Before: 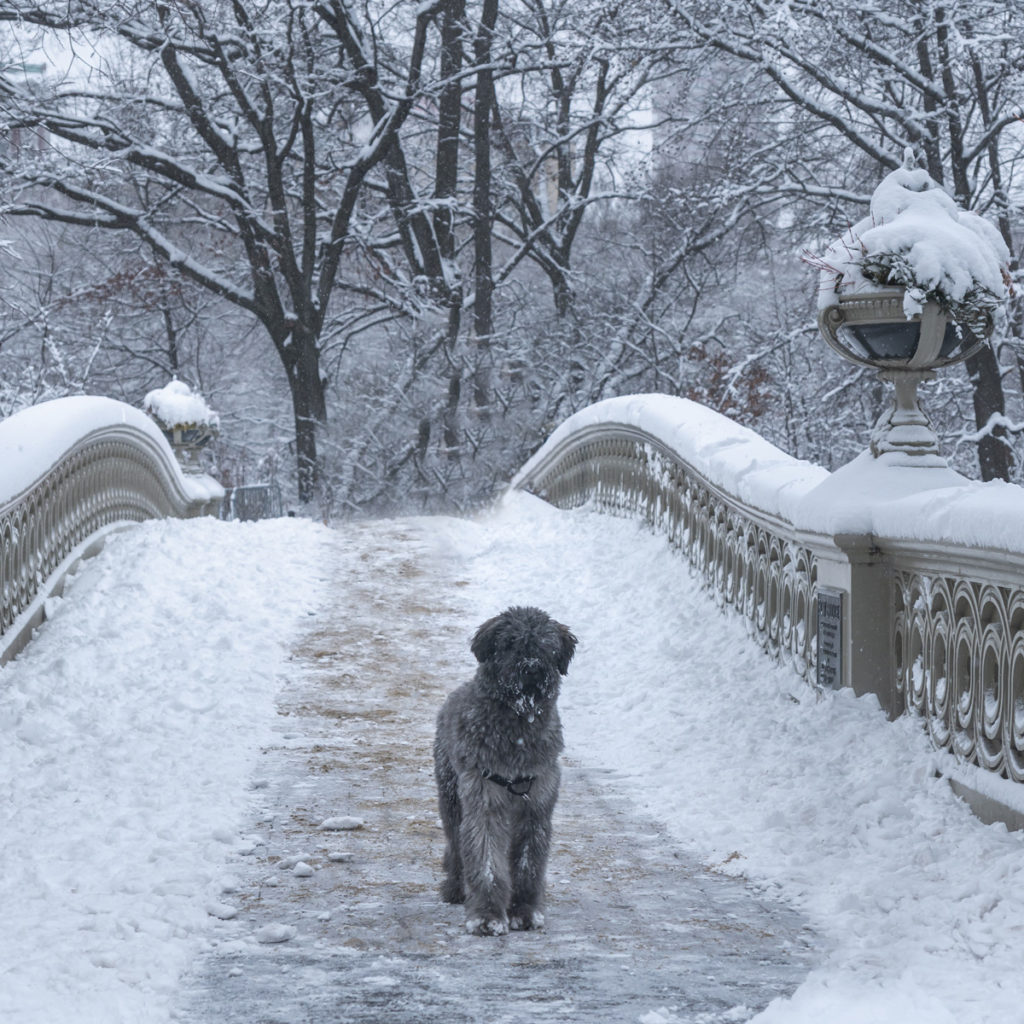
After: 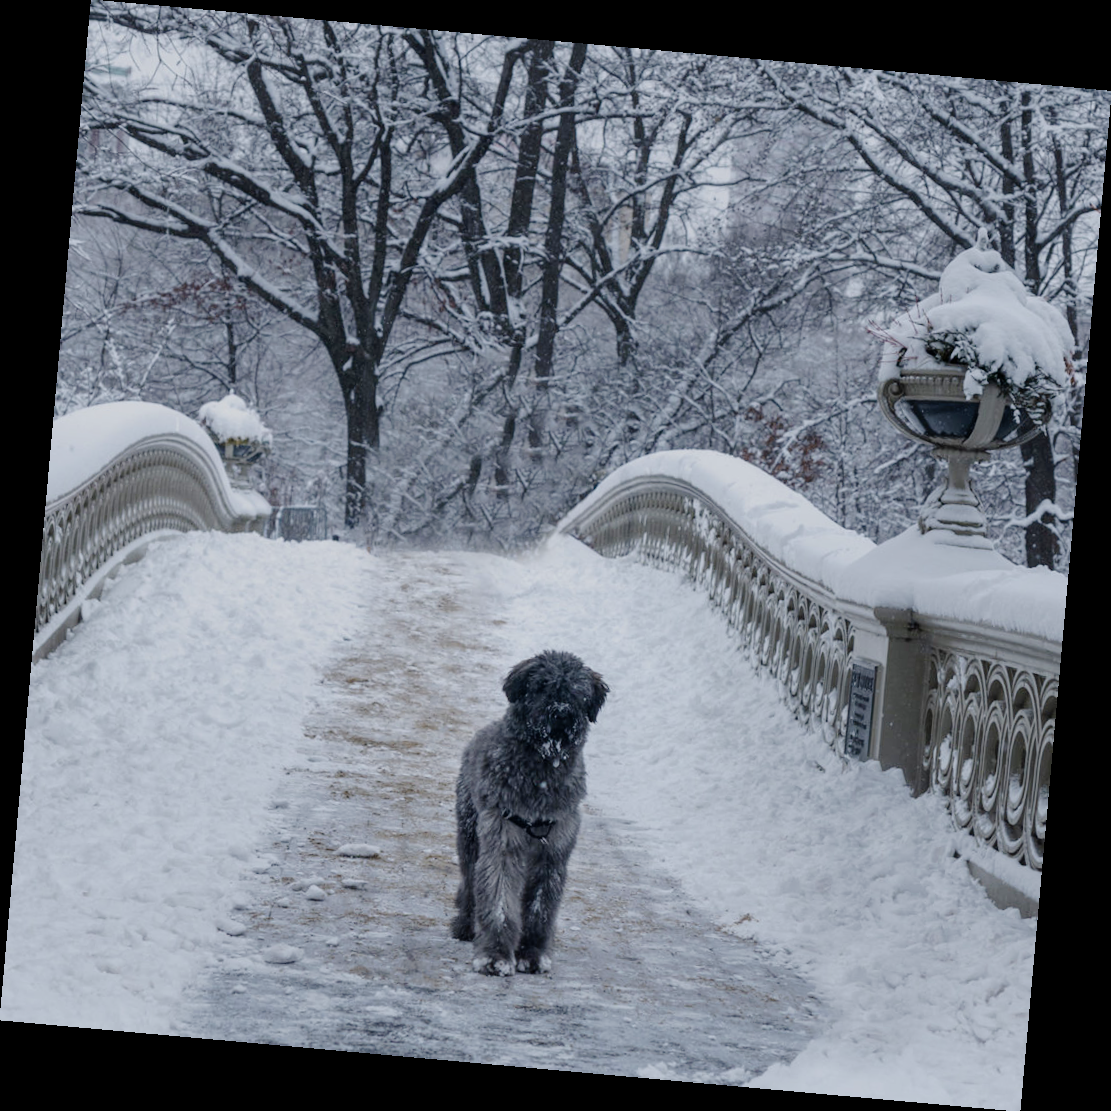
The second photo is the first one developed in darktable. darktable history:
tone curve: curves: ch0 [(0, 0) (0.003, 0.001) (0.011, 0.004) (0.025, 0.013) (0.044, 0.022) (0.069, 0.035) (0.1, 0.053) (0.136, 0.088) (0.177, 0.149) (0.224, 0.213) (0.277, 0.293) (0.335, 0.381) (0.399, 0.463) (0.468, 0.546) (0.543, 0.616) (0.623, 0.693) (0.709, 0.766) (0.801, 0.843) (0.898, 0.921) (1, 1)], preserve colors none
exposure: black level correction 0.009, exposure -0.637 EV, compensate highlight preservation false
rotate and perspective: rotation 5.12°, automatic cropping off
